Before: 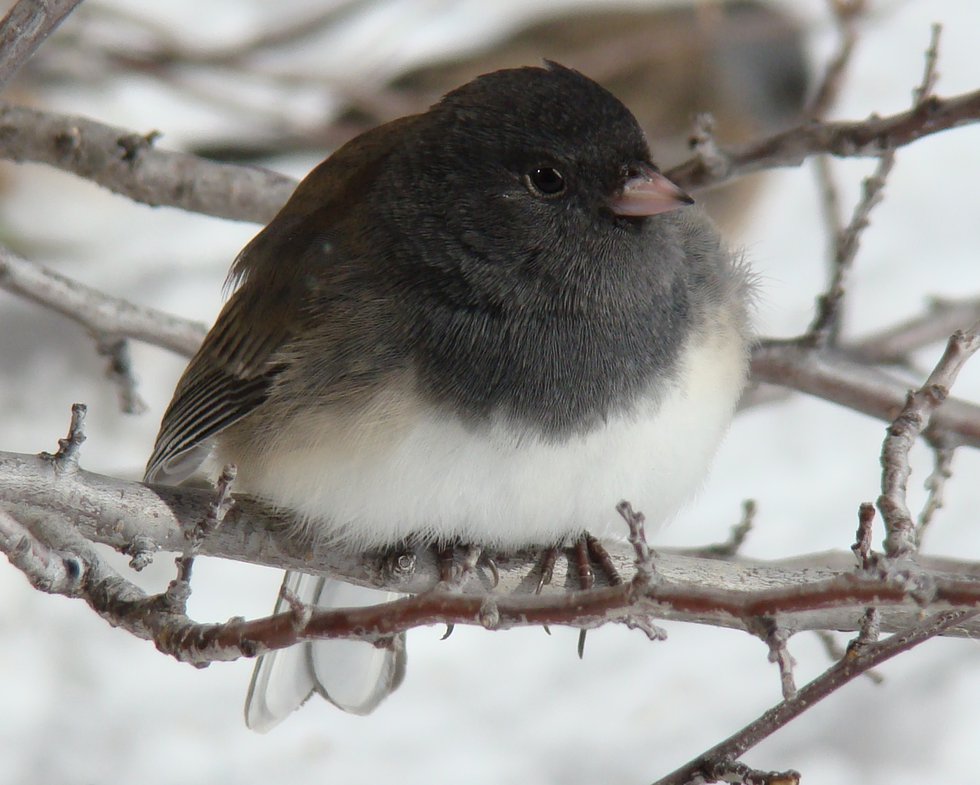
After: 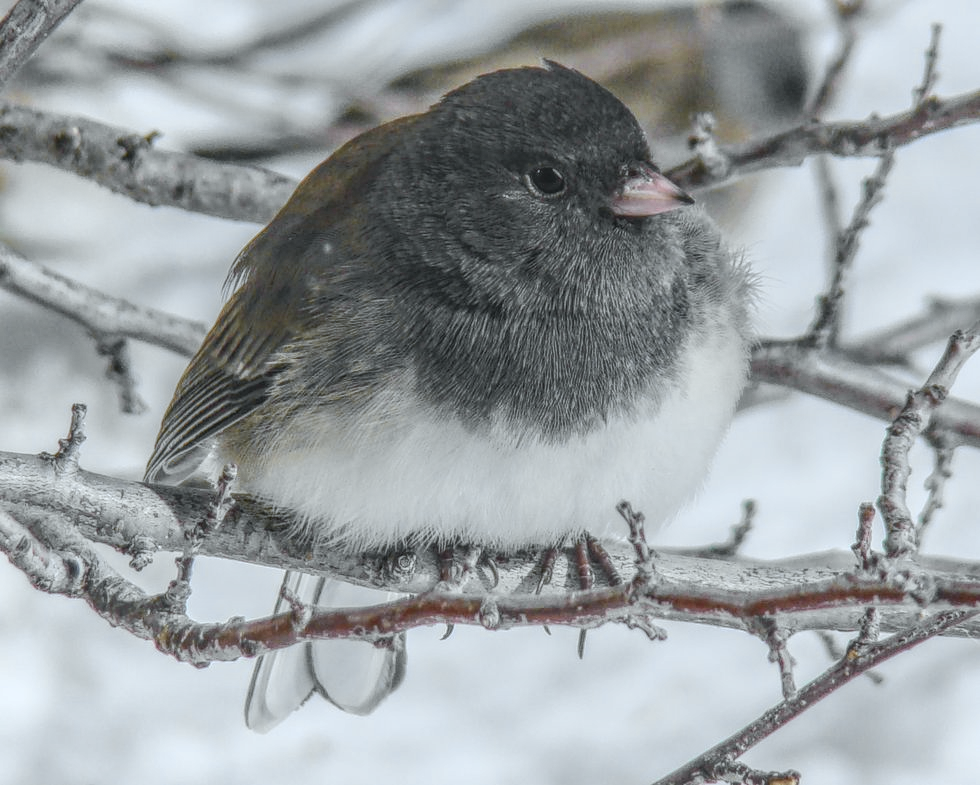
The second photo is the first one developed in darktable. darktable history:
local contrast: highlights 0%, shadows 0%, detail 200%, midtone range 0.25
contrast brightness saturation: saturation -0.04
color calibration: illuminant custom, x 0.368, y 0.373, temperature 4330.32 K
tone curve: curves: ch0 [(0, 0) (0.071, 0.06) (0.253, 0.242) (0.437, 0.498) (0.55, 0.644) (0.657, 0.749) (0.823, 0.876) (1, 0.99)]; ch1 [(0, 0) (0.346, 0.307) (0.408, 0.369) (0.453, 0.457) (0.476, 0.489) (0.502, 0.493) (0.521, 0.515) (0.537, 0.531) (0.612, 0.641) (0.676, 0.728) (1, 1)]; ch2 [(0, 0) (0.346, 0.34) (0.434, 0.46) (0.485, 0.494) (0.5, 0.494) (0.511, 0.504) (0.537, 0.551) (0.579, 0.599) (0.625, 0.686) (1, 1)], color space Lab, independent channels, preserve colors none
